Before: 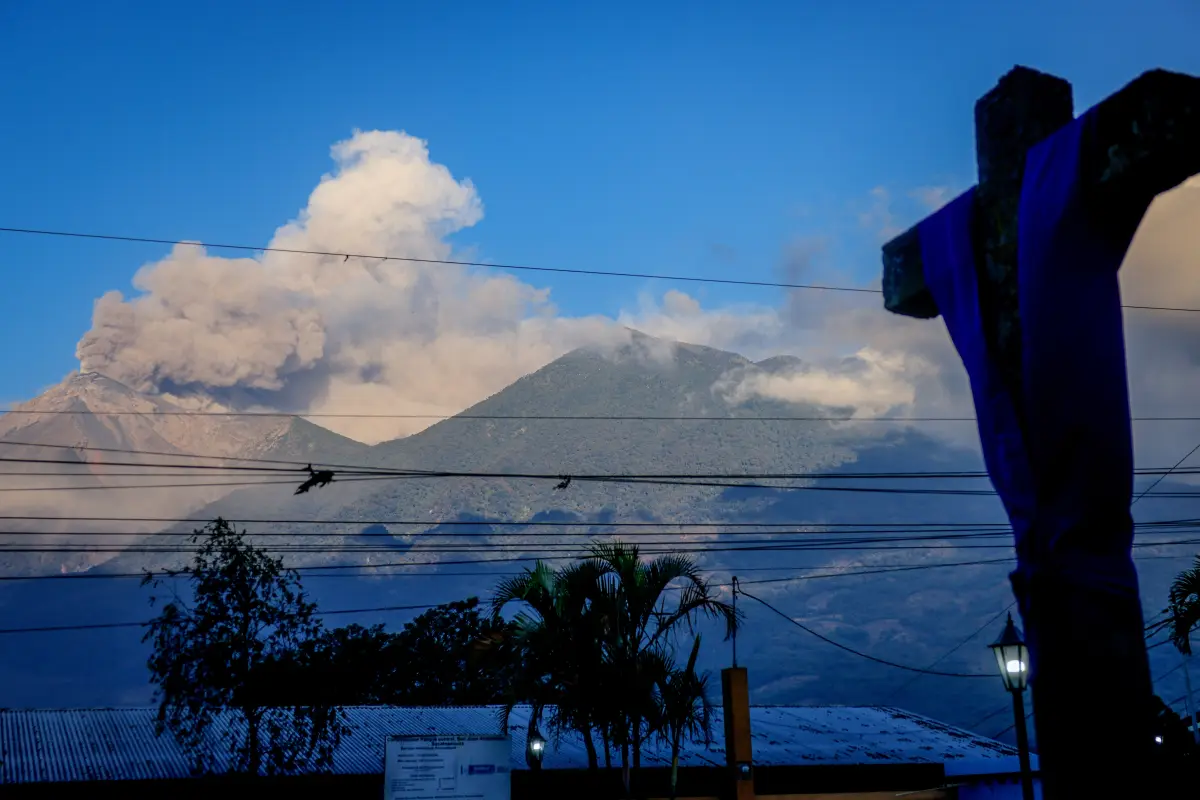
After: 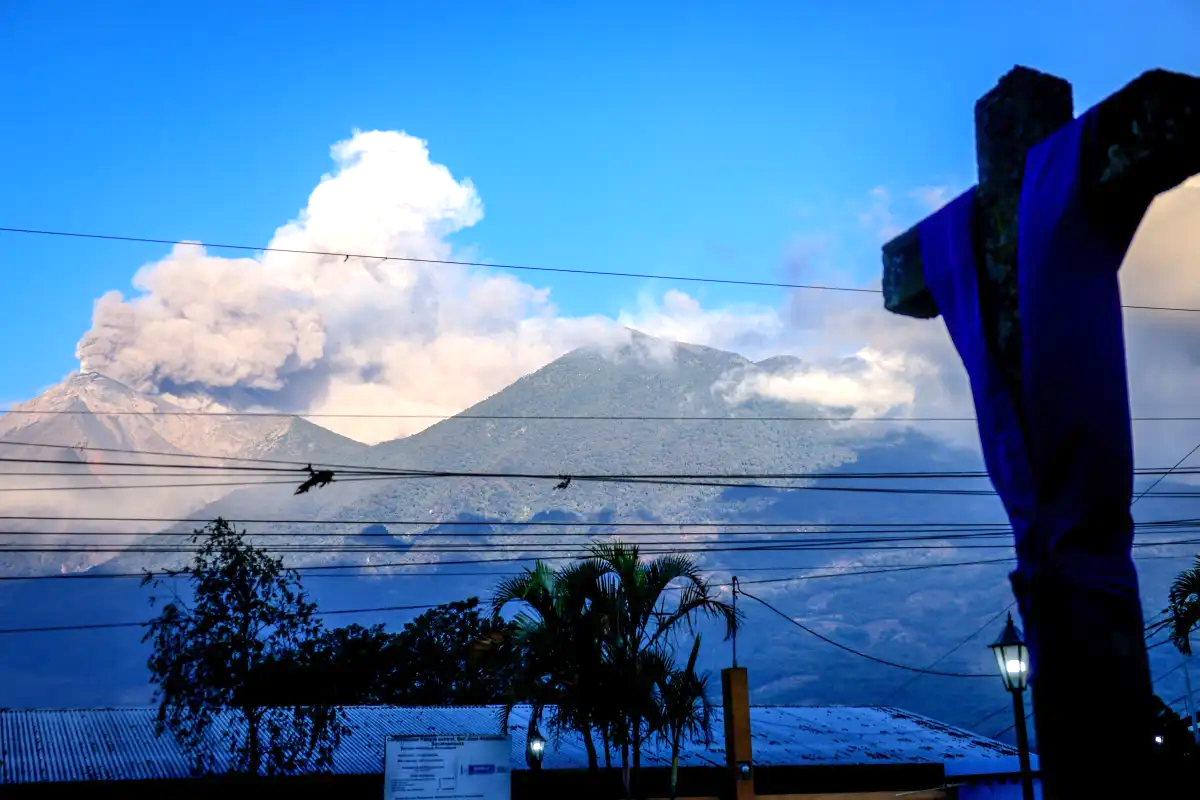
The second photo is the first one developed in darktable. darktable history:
white balance: red 0.976, blue 1.04
exposure: exposure 1 EV, compensate highlight preservation false
